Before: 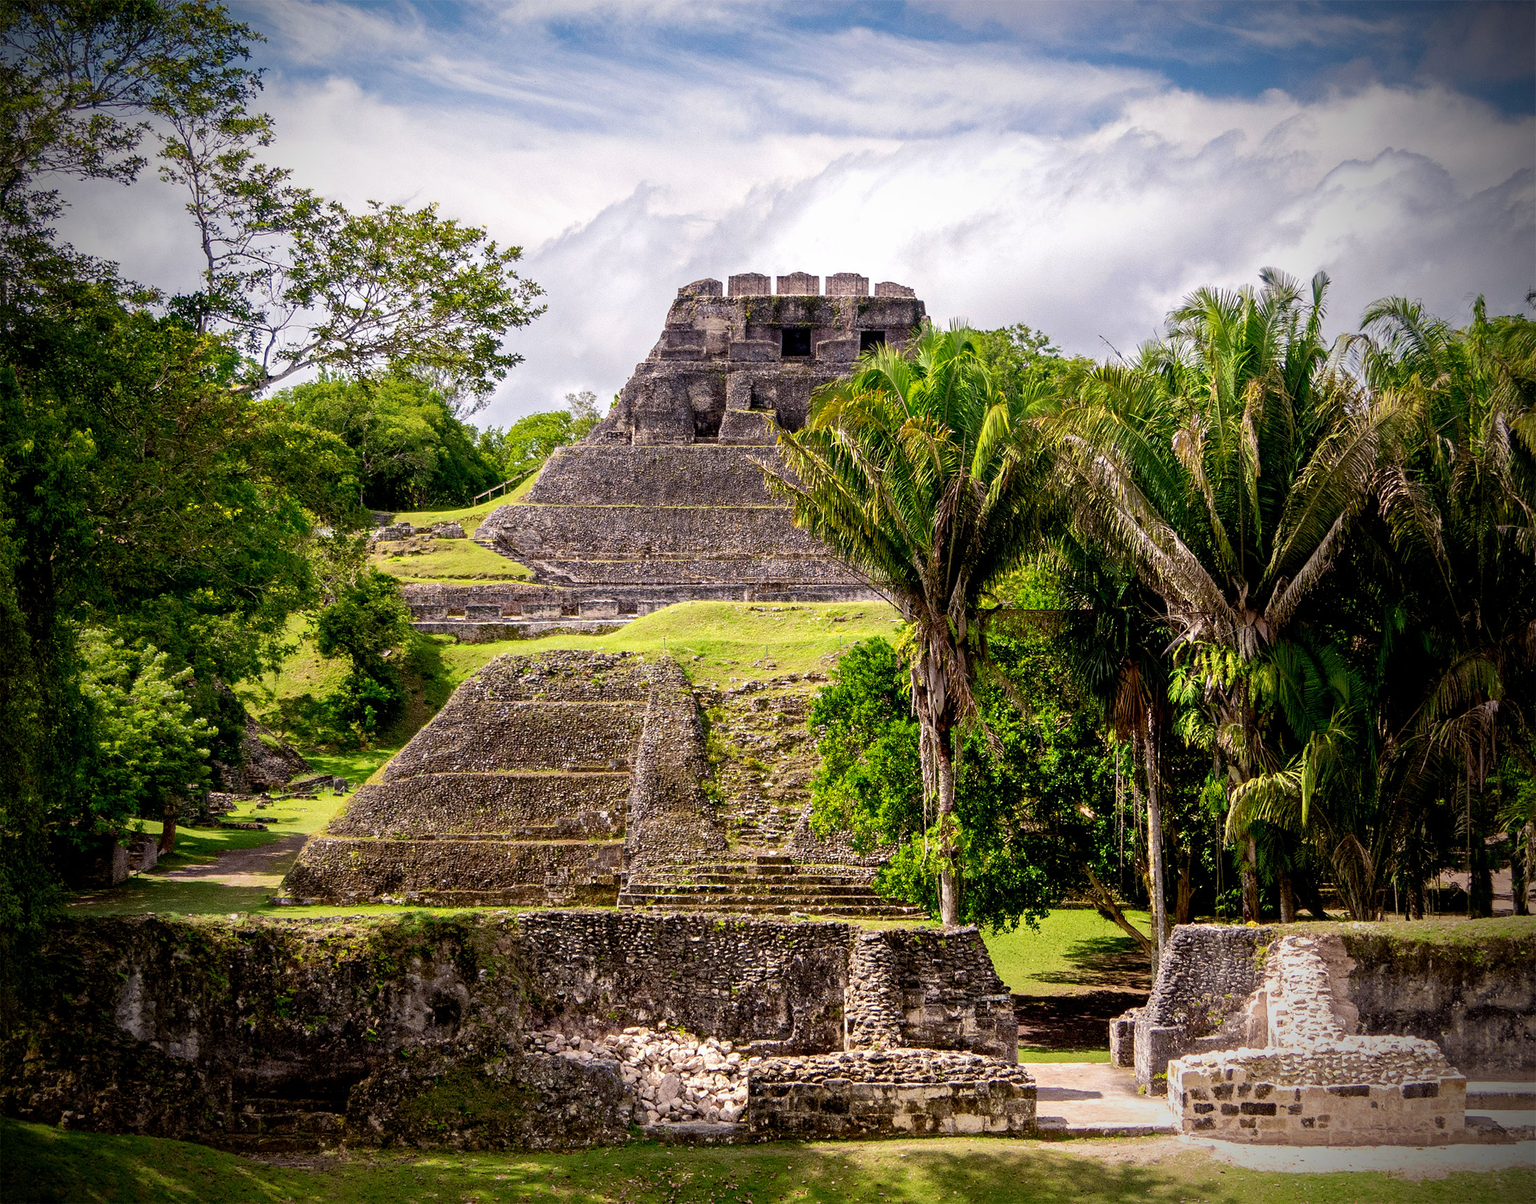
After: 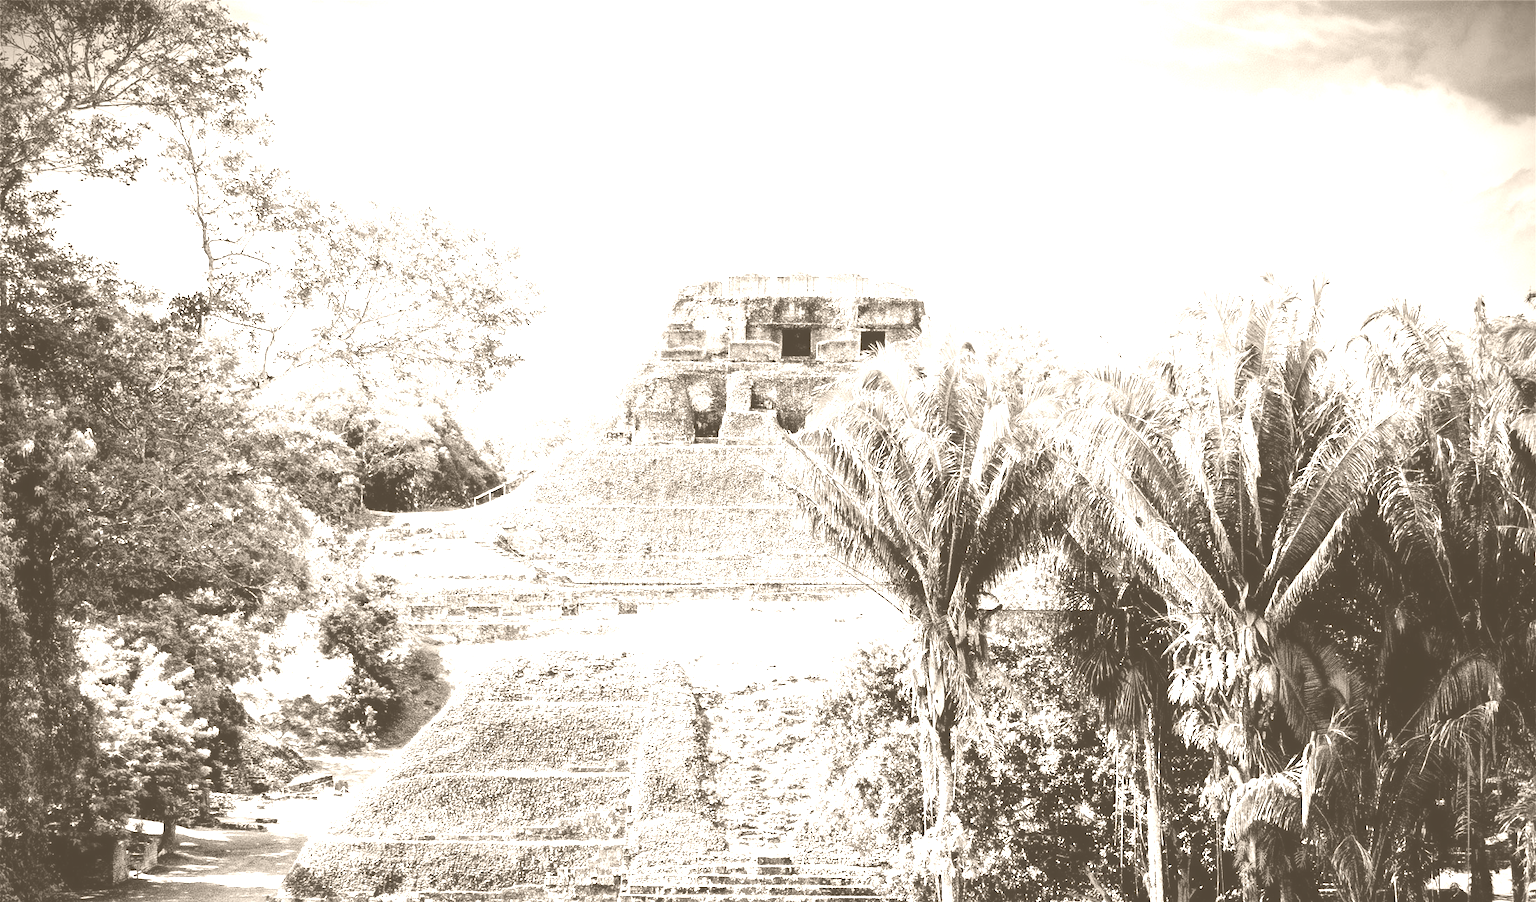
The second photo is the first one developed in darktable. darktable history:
crop: bottom 24.988%
base curve: curves: ch0 [(0, 0) (0.008, 0.007) (0.022, 0.029) (0.048, 0.089) (0.092, 0.197) (0.191, 0.399) (0.275, 0.534) (0.357, 0.65) (0.477, 0.78) (0.542, 0.833) (0.799, 0.973) (1, 1)], preserve colors none
contrast brightness saturation: contrast 0.2, brightness 0.2, saturation 0.8
colorize: hue 34.49°, saturation 35.33%, source mix 100%, version 1
haze removal: compatibility mode true, adaptive false
contrast equalizer: octaves 7, y [[0.502, 0.505, 0.512, 0.529, 0.564, 0.588], [0.5 ×6], [0.502, 0.505, 0.512, 0.529, 0.564, 0.588], [0, 0.001, 0.001, 0.004, 0.008, 0.011], [0, 0.001, 0.001, 0.004, 0.008, 0.011]], mix -1
